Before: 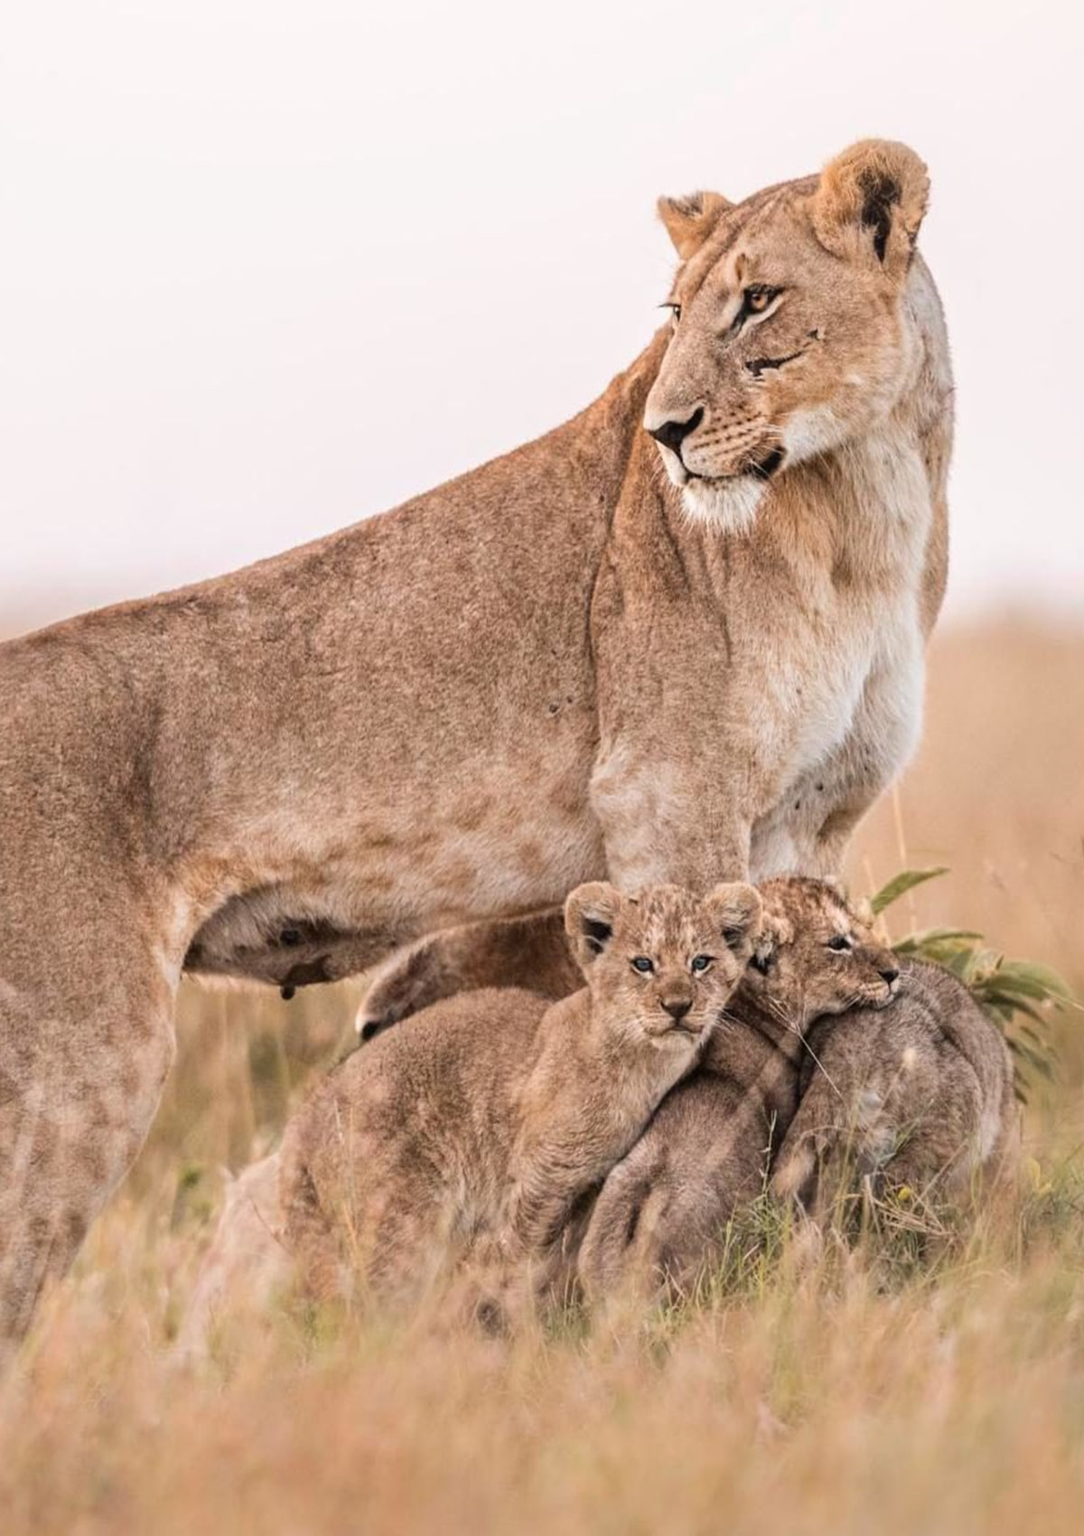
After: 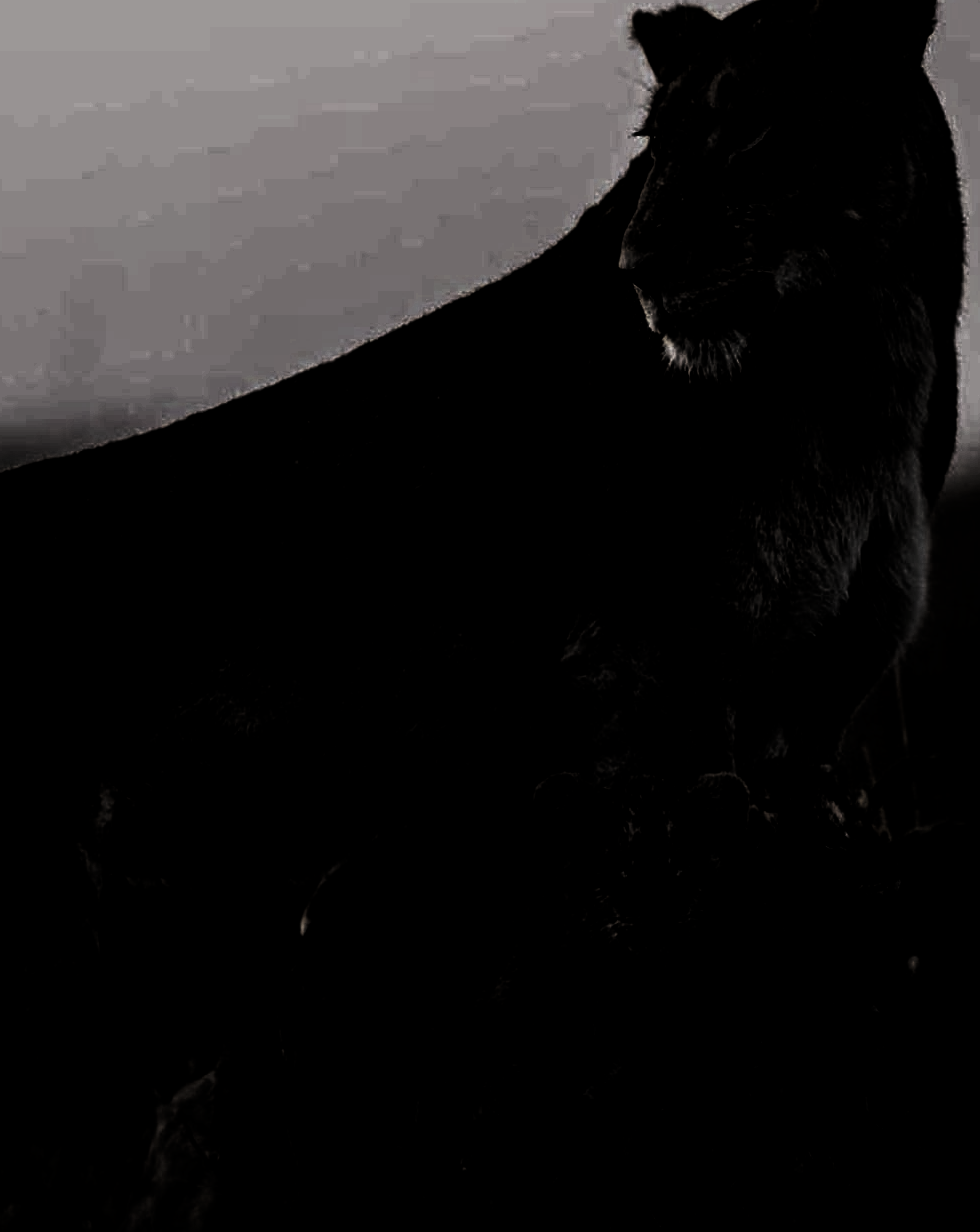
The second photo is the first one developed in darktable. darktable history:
crop: left 7.889%, top 12.067%, right 10.435%, bottom 15.424%
levels: levels [0.721, 0.937, 0.997]
color balance rgb: shadows lift › luminance -7.555%, shadows lift › chroma 2.224%, shadows lift › hue 167.33°, perceptual saturation grading › global saturation 35.516%, global vibrance 20%
